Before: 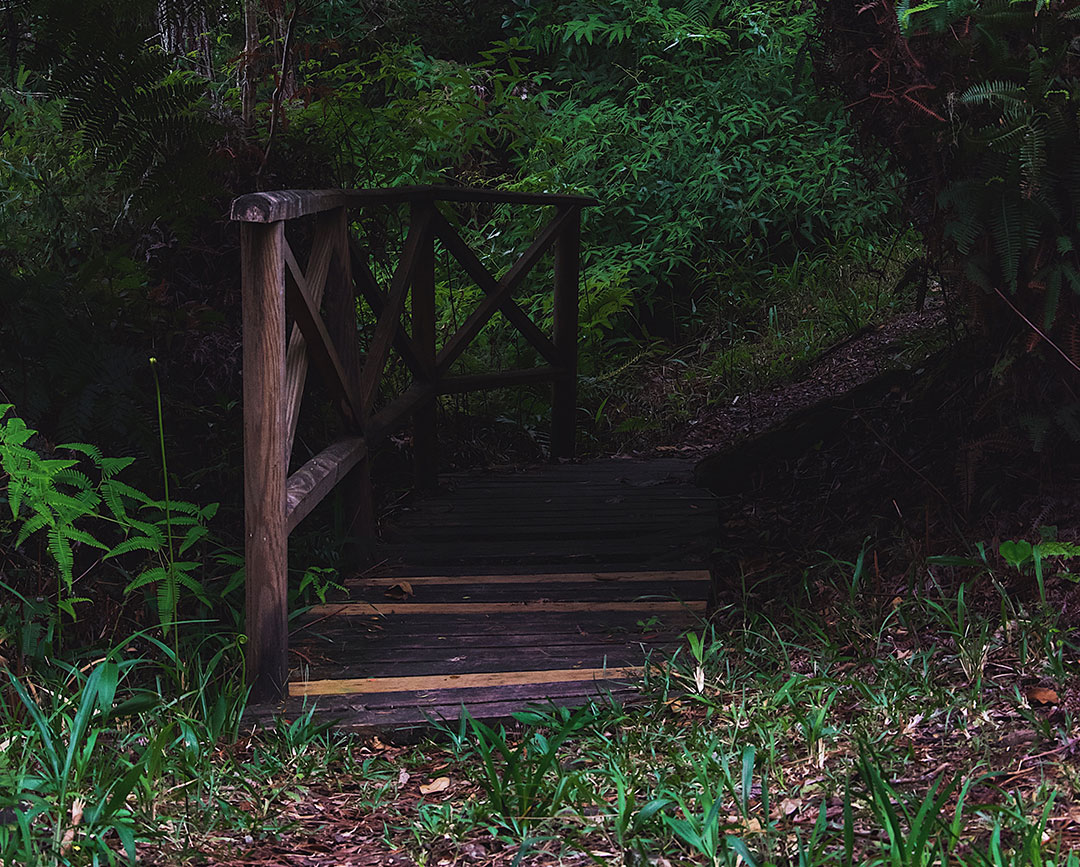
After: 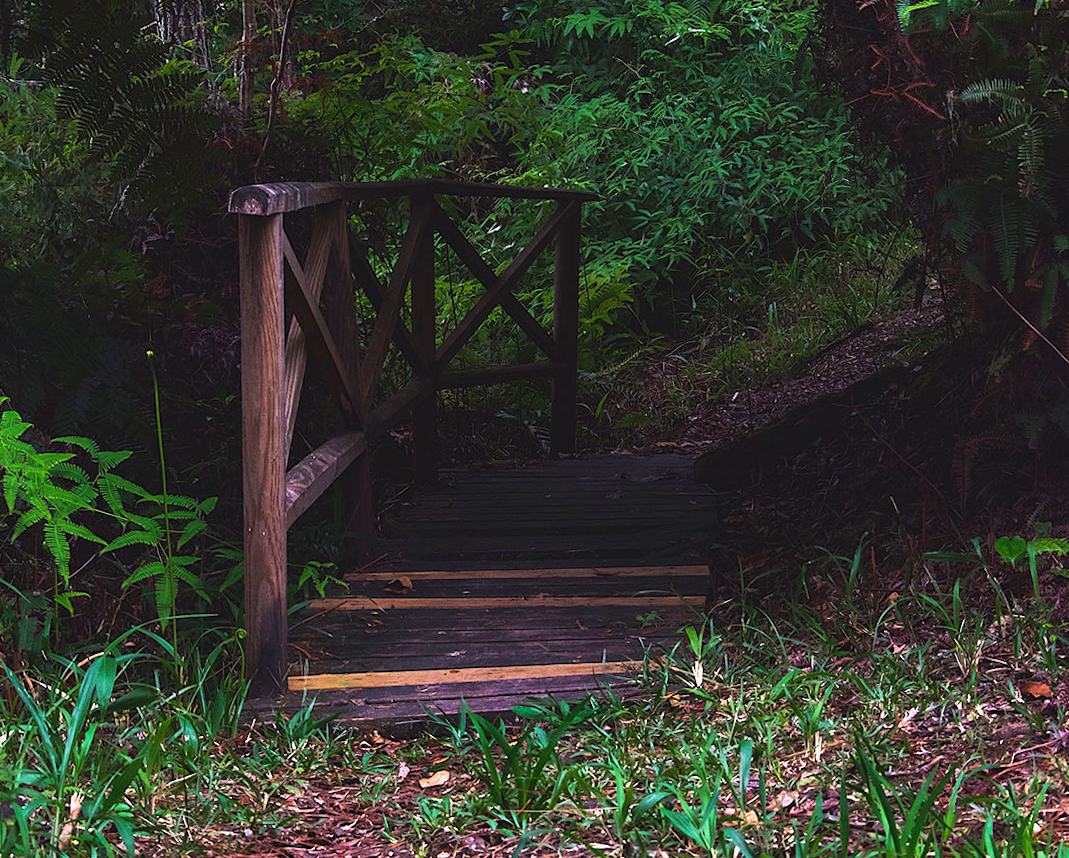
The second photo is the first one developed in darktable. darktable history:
exposure: exposure 0.566 EV, compensate highlight preservation false
rotate and perspective: rotation 0.174°, lens shift (vertical) 0.013, lens shift (horizontal) 0.019, shear 0.001, automatic cropping original format, crop left 0.007, crop right 0.991, crop top 0.016, crop bottom 0.997
color correction: highlights a* 3.22, highlights b* 1.93, saturation 1.19
